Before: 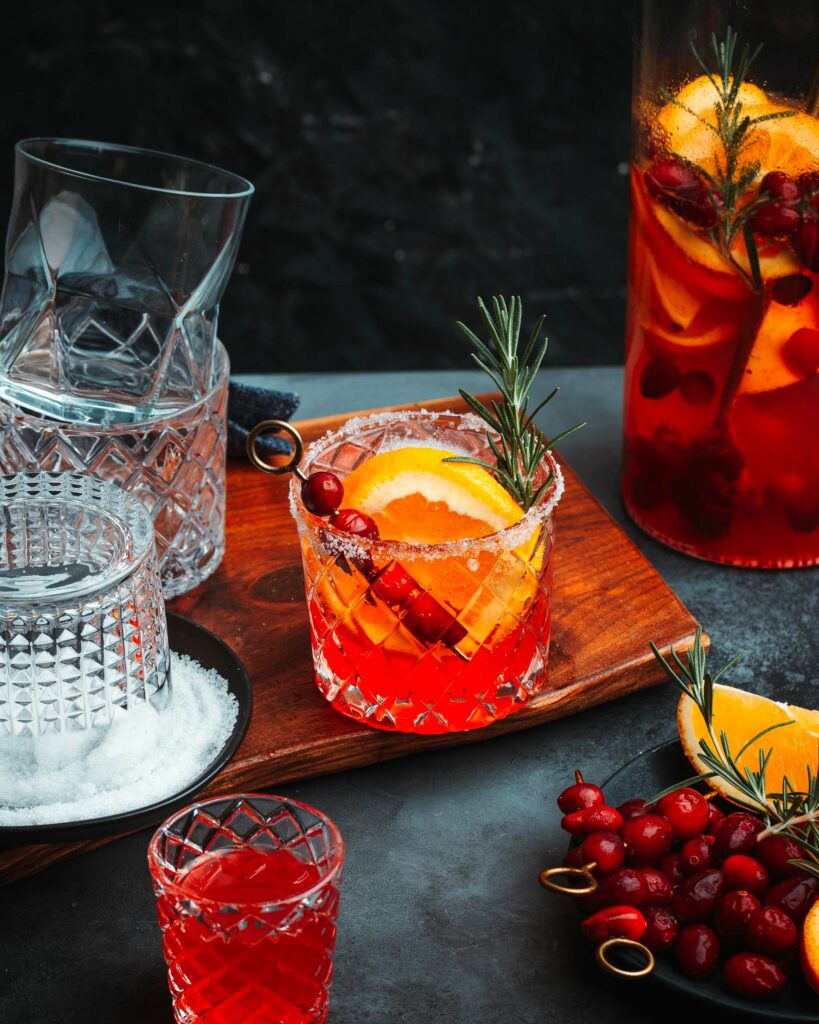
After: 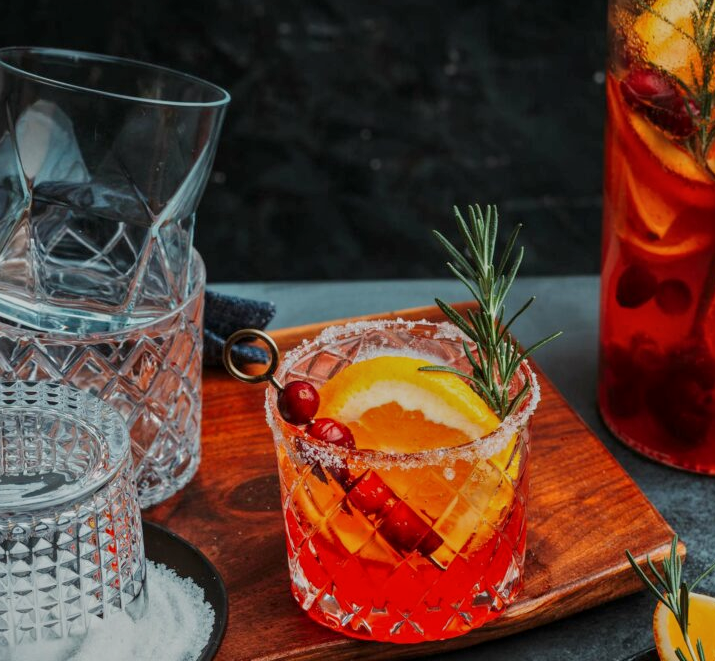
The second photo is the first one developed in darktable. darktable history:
tone equalizer: -8 EV -0.002 EV, -7 EV 0.005 EV, -6 EV -0.008 EV, -5 EV 0.007 EV, -4 EV -0.042 EV, -3 EV -0.233 EV, -2 EV -0.662 EV, -1 EV -0.983 EV, +0 EV -0.969 EV, smoothing diameter 2%, edges refinement/feathering 20, mask exposure compensation -1.57 EV, filter diffusion 5
crop: left 3.015%, top 8.969%, right 9.647%, bottom 26.457%
local contrast: highlights 100%, shadows 100%, detail 120%, midtone range 0.2
